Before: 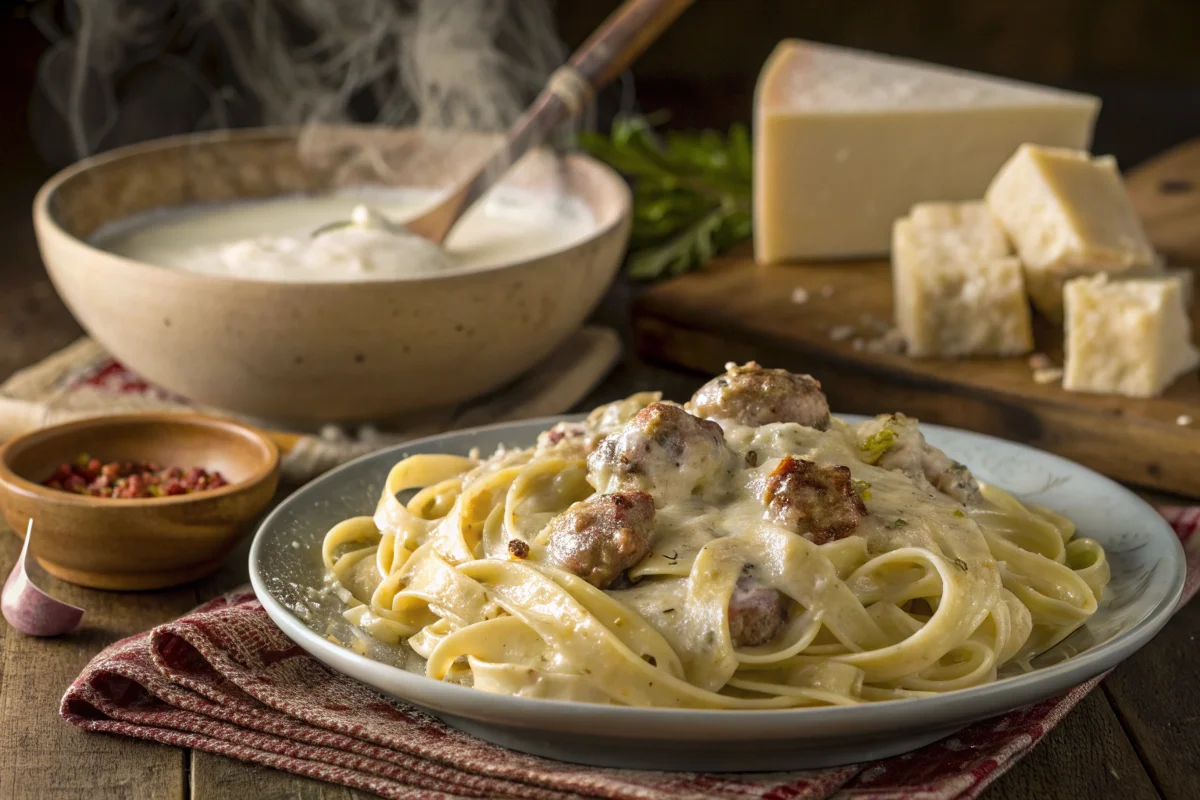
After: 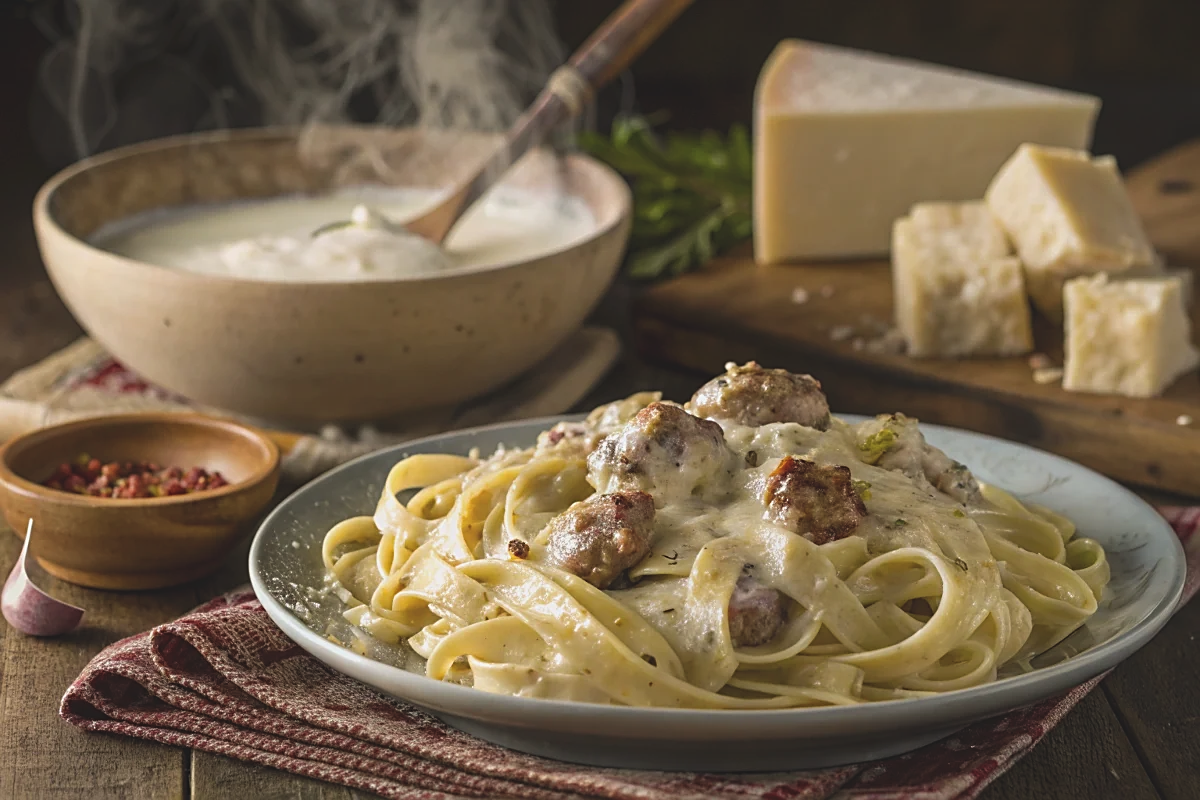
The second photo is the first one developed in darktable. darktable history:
sharpen: on, module defaults
exposure: black level correction -0.014, exposure -0.193 EV, compensate highlight preservation false
